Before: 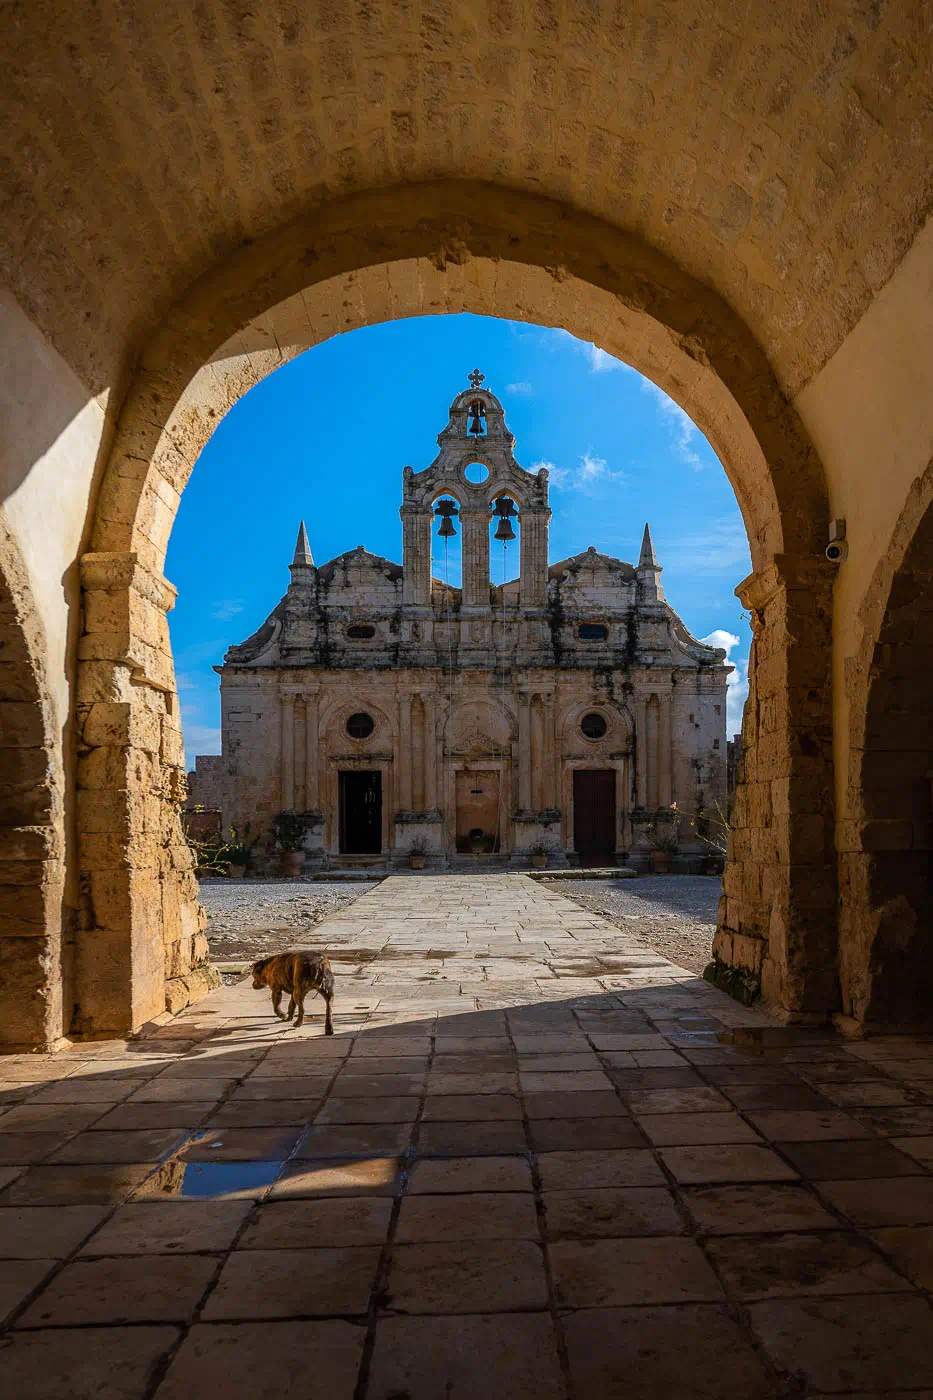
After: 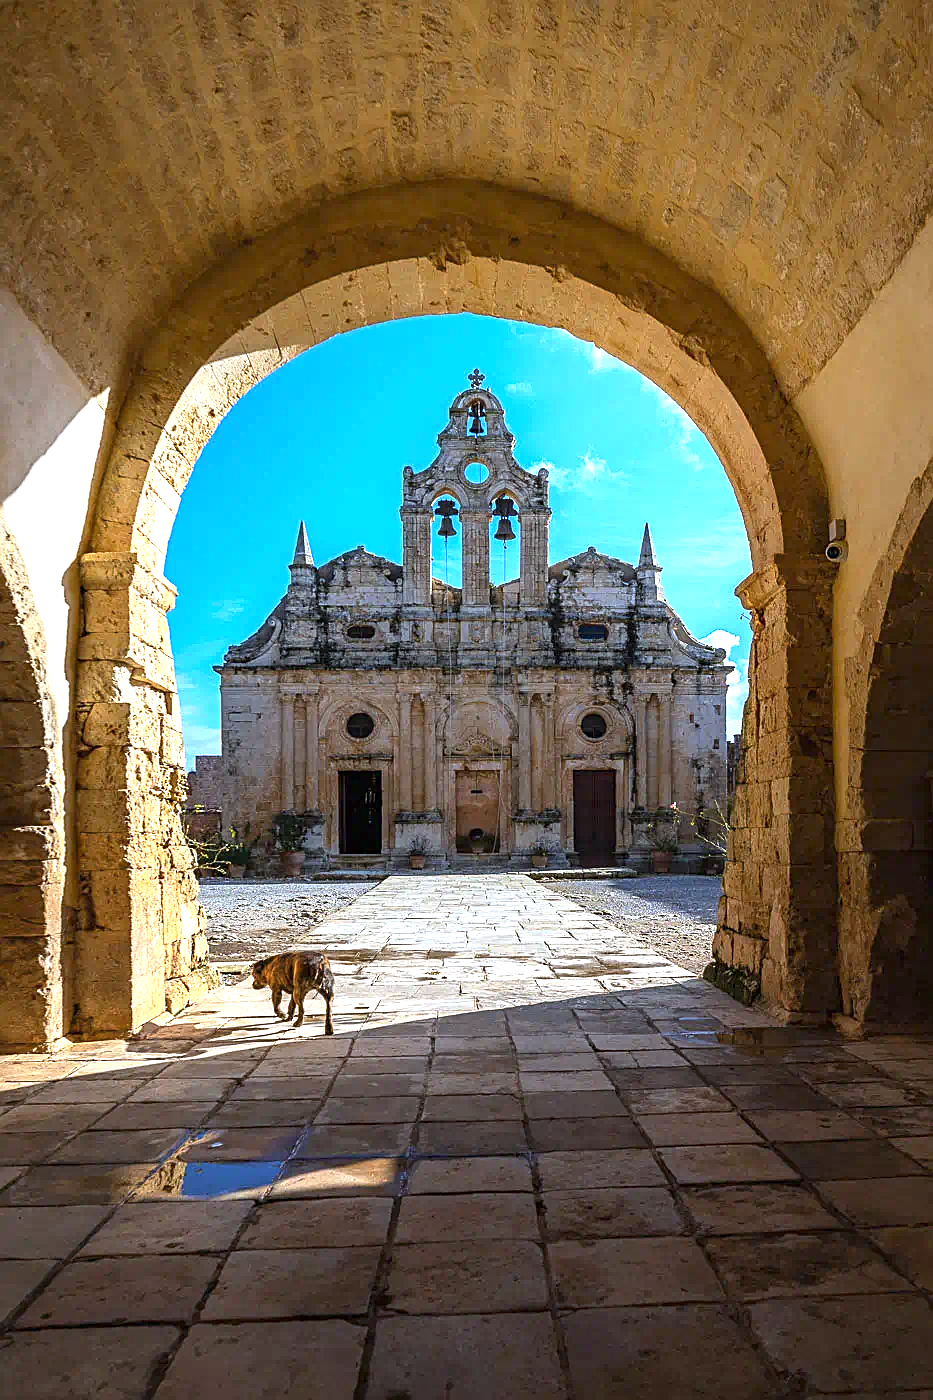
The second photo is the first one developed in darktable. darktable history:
white balance: red 0.924, blue 1.095
shadows and highlights: radius 331.84, shadows 53.55, highlights -100, compress 94.63%, highlights color adjustment 73.23%, soften with gaussian
tone equalizer: on, module defaults
exposure: black level correction 0, exposure 1.2 EV, compensate highlight preservation false
sharpen: on, module defaults
